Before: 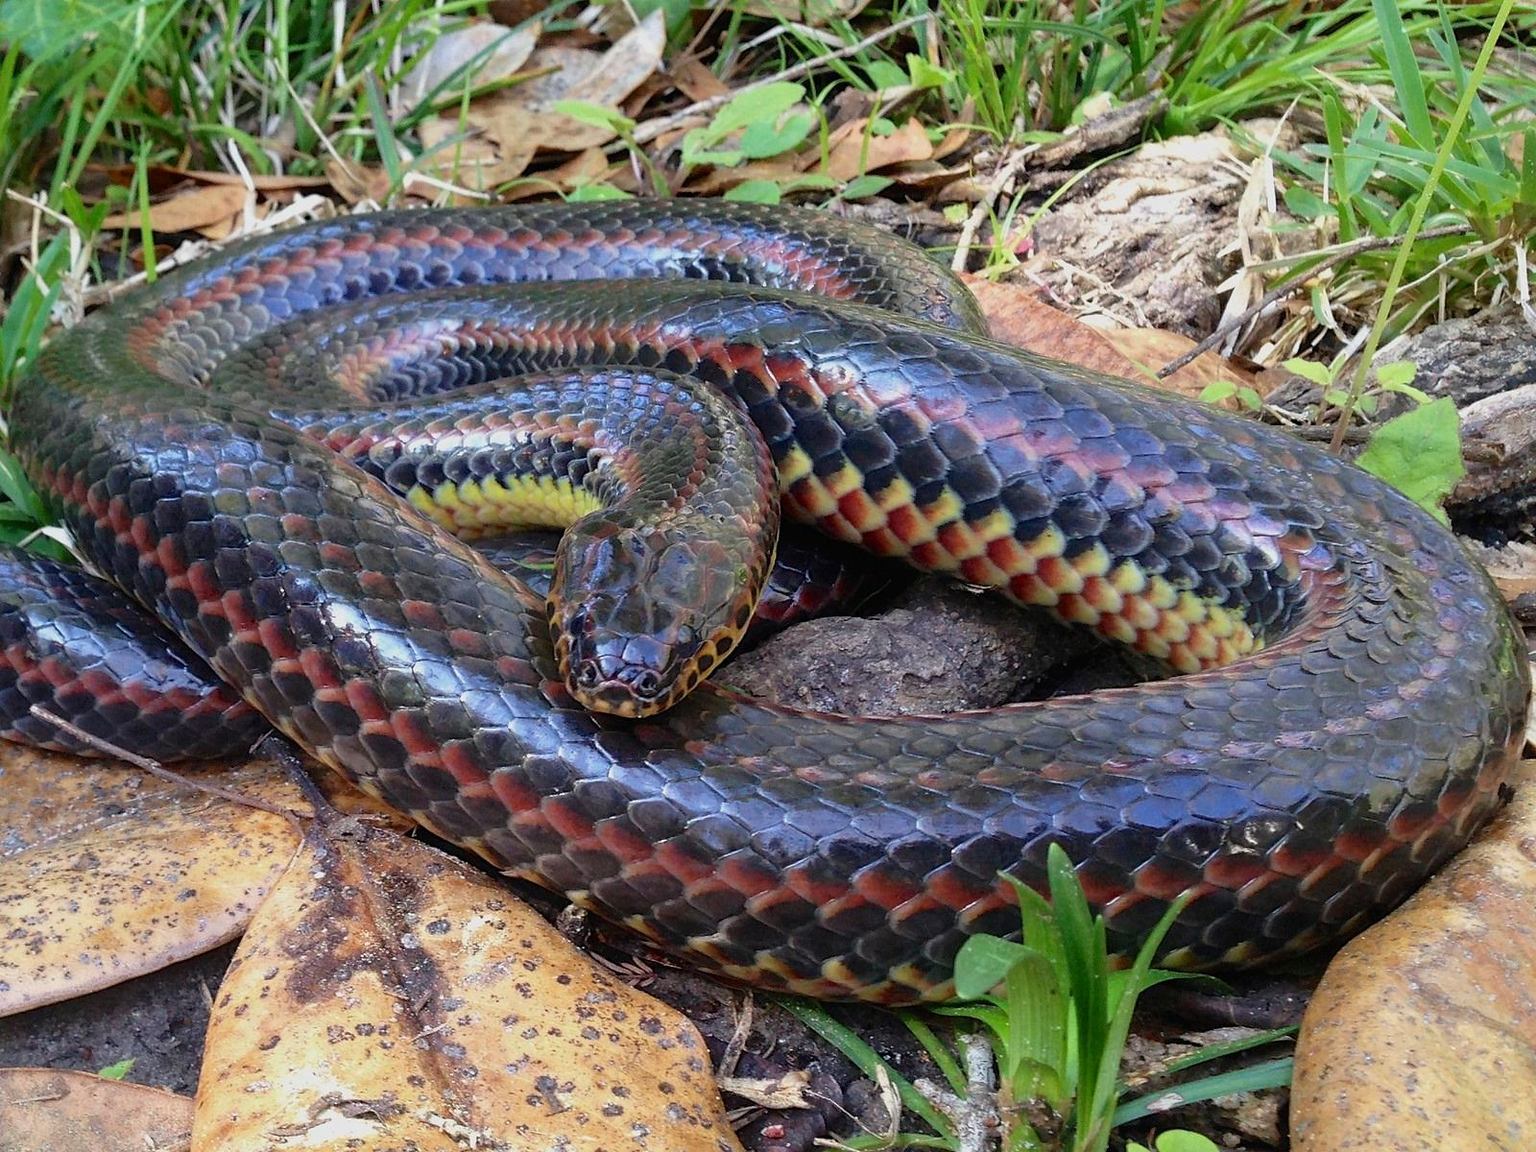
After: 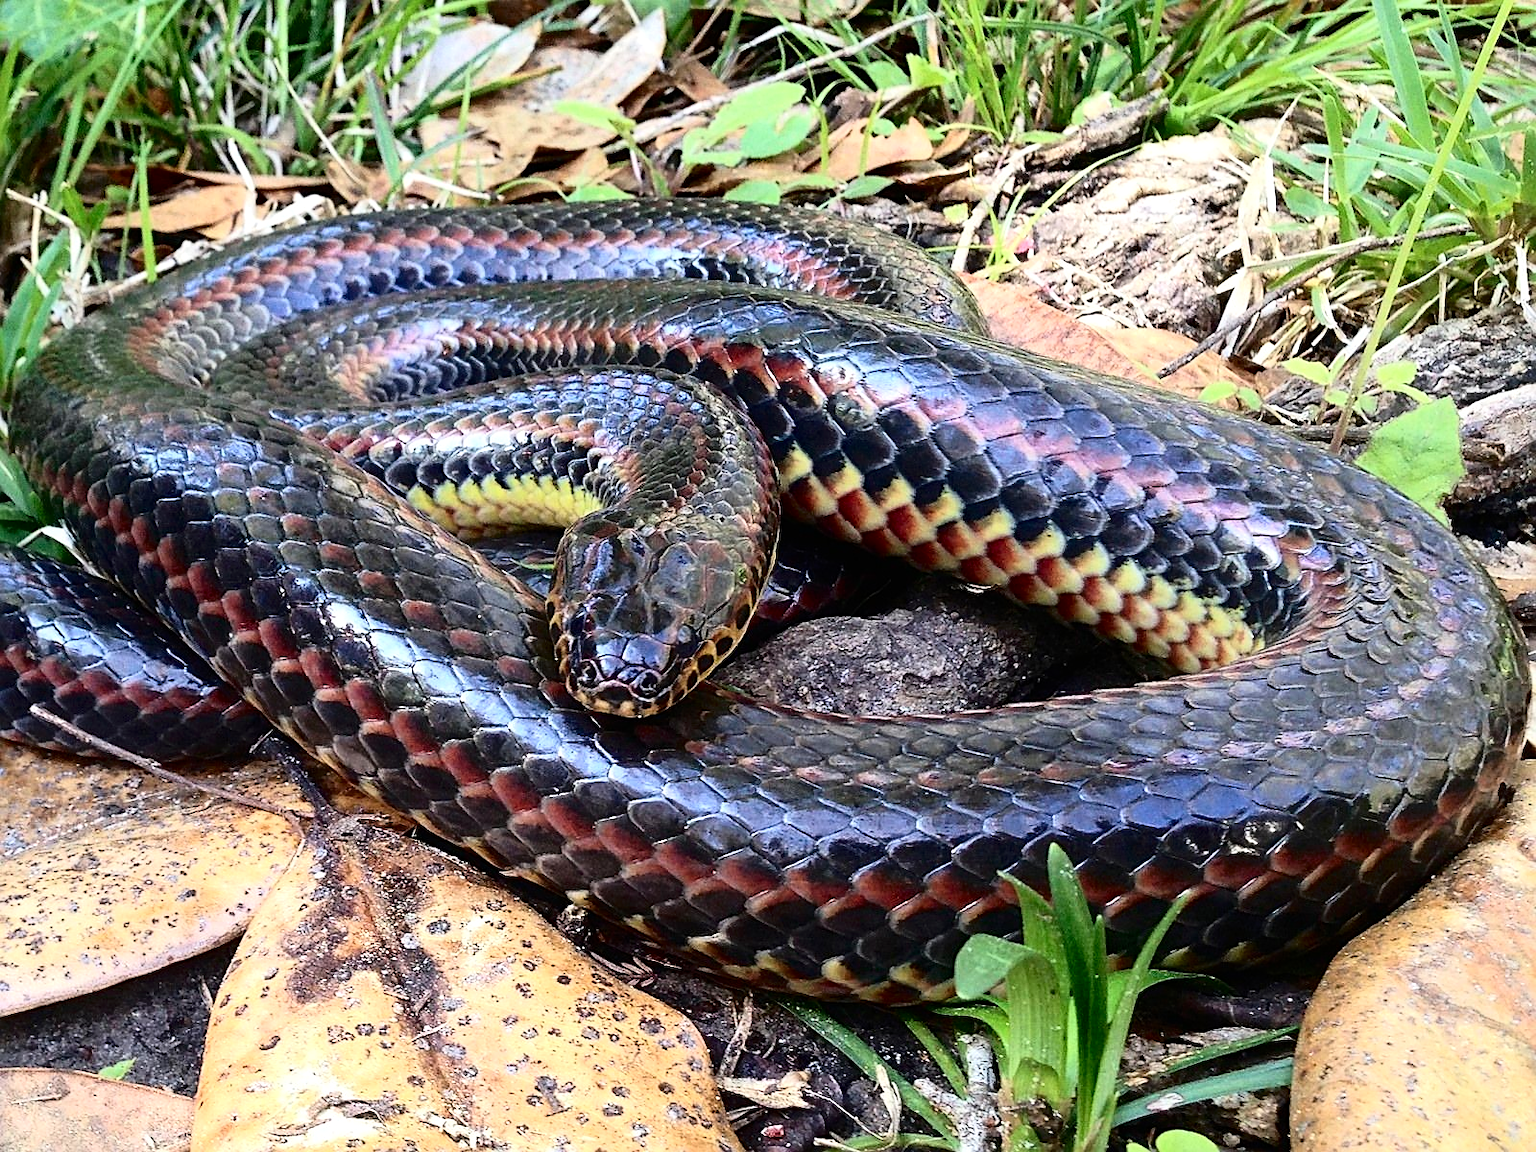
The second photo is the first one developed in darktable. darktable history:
tone equalizer: -8 EV -0.439 EV, -7 EV -0.426 EV, -6 EV -0.328 EV, -5 EV -0.243 EV, -3 EV 0.213 EV, -2 EV 0.317 EV, -1 EV 0.382 EV, +0 EV 0.406 EV
sharpen: on, module defaults
tone curve: curves: ch0 [(0, 0) (0.195, 0.109) (0.751, 0.848) (1, 1)], color space Lab, independent channels, preserve colors none
